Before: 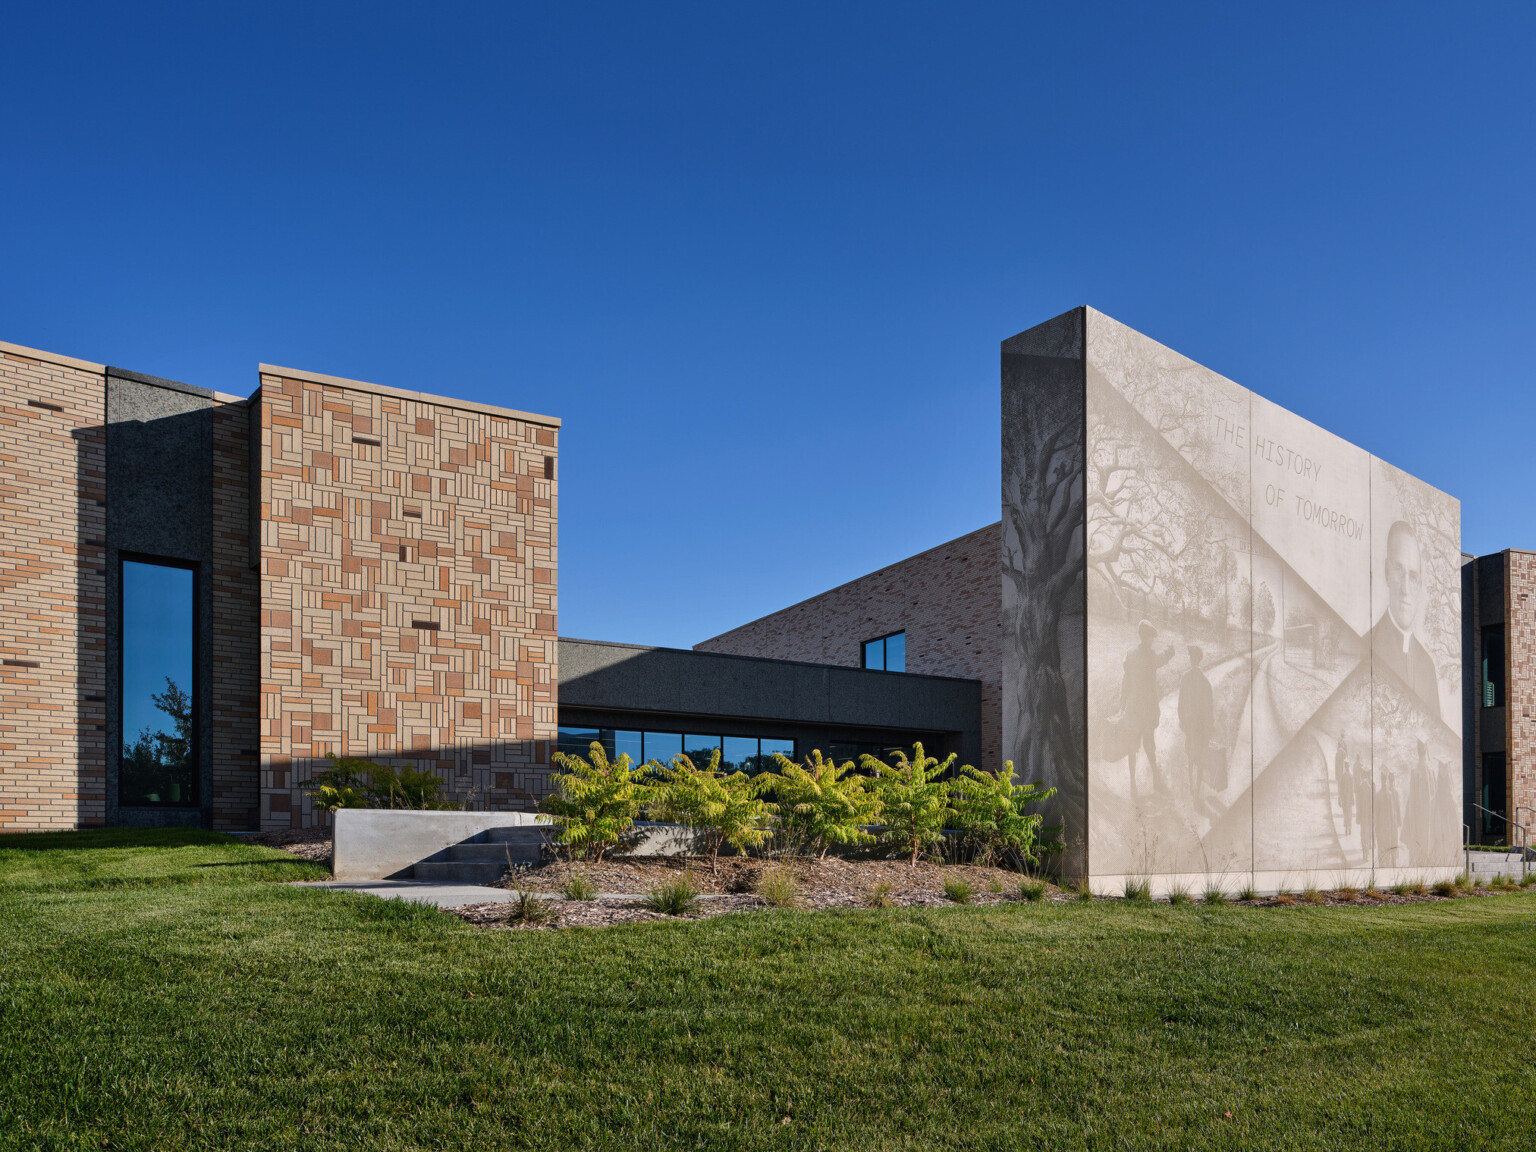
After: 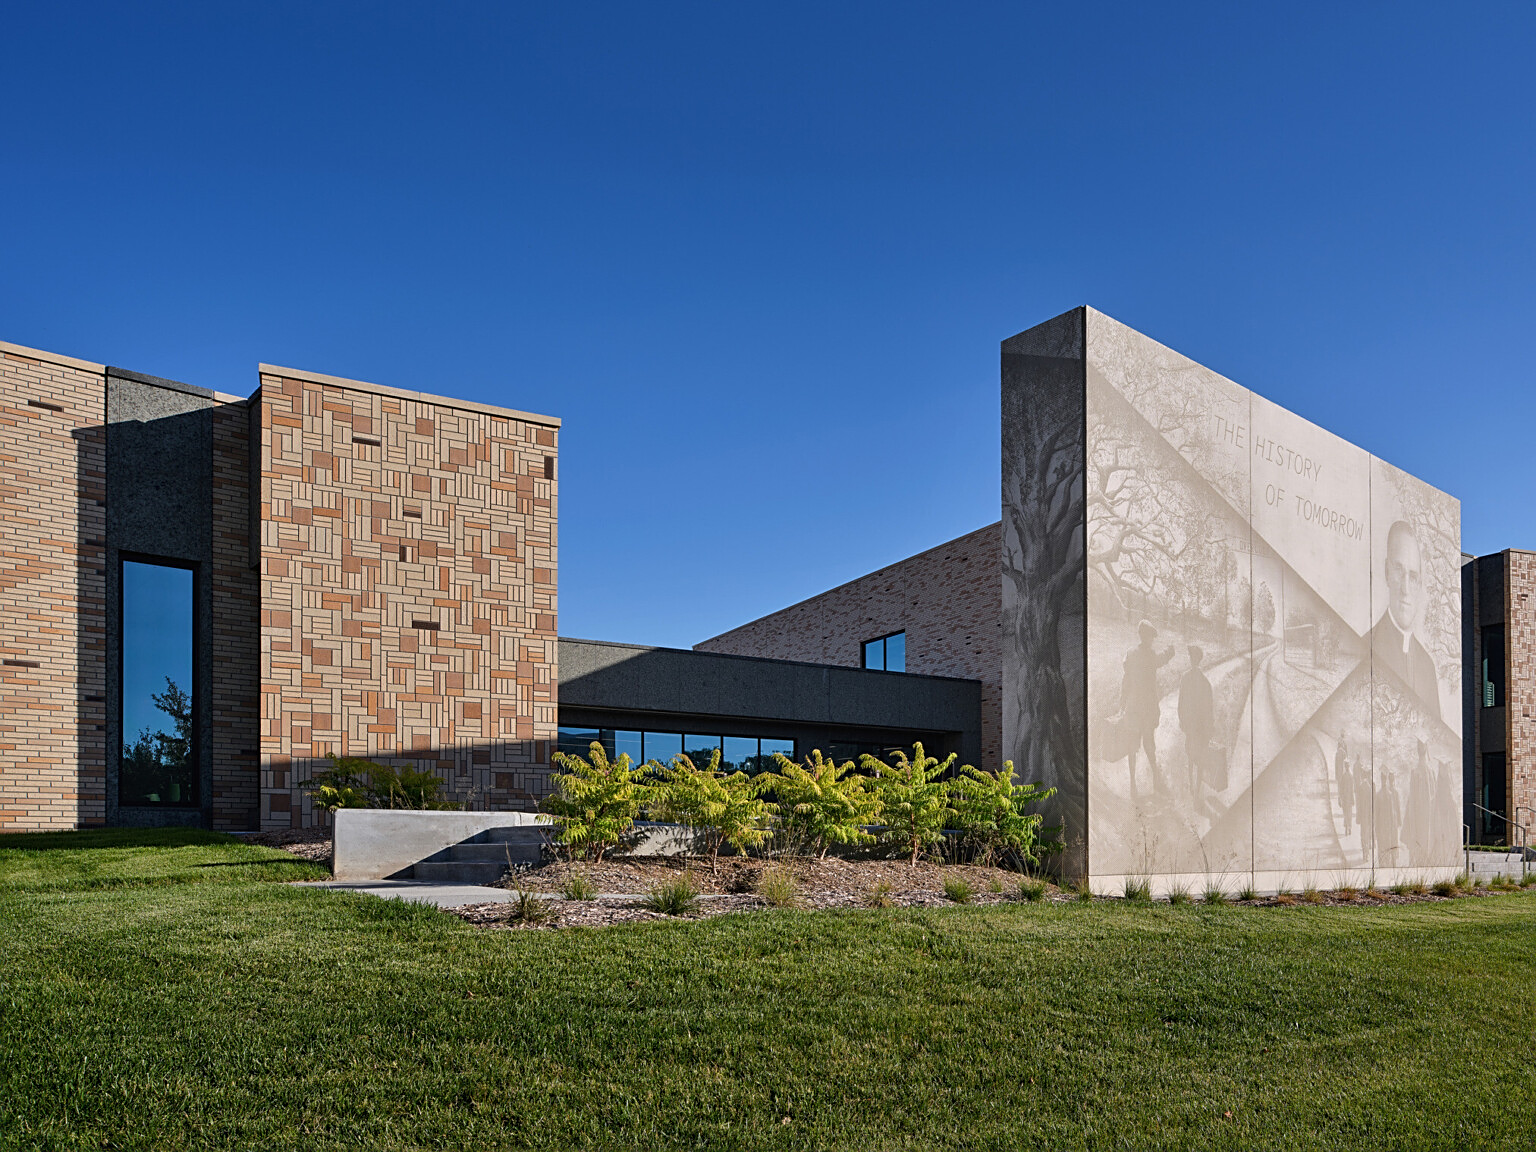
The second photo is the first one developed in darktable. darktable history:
bloom: size 9%, threshold 100%, strength 7%
sharpen: on, module defaults
